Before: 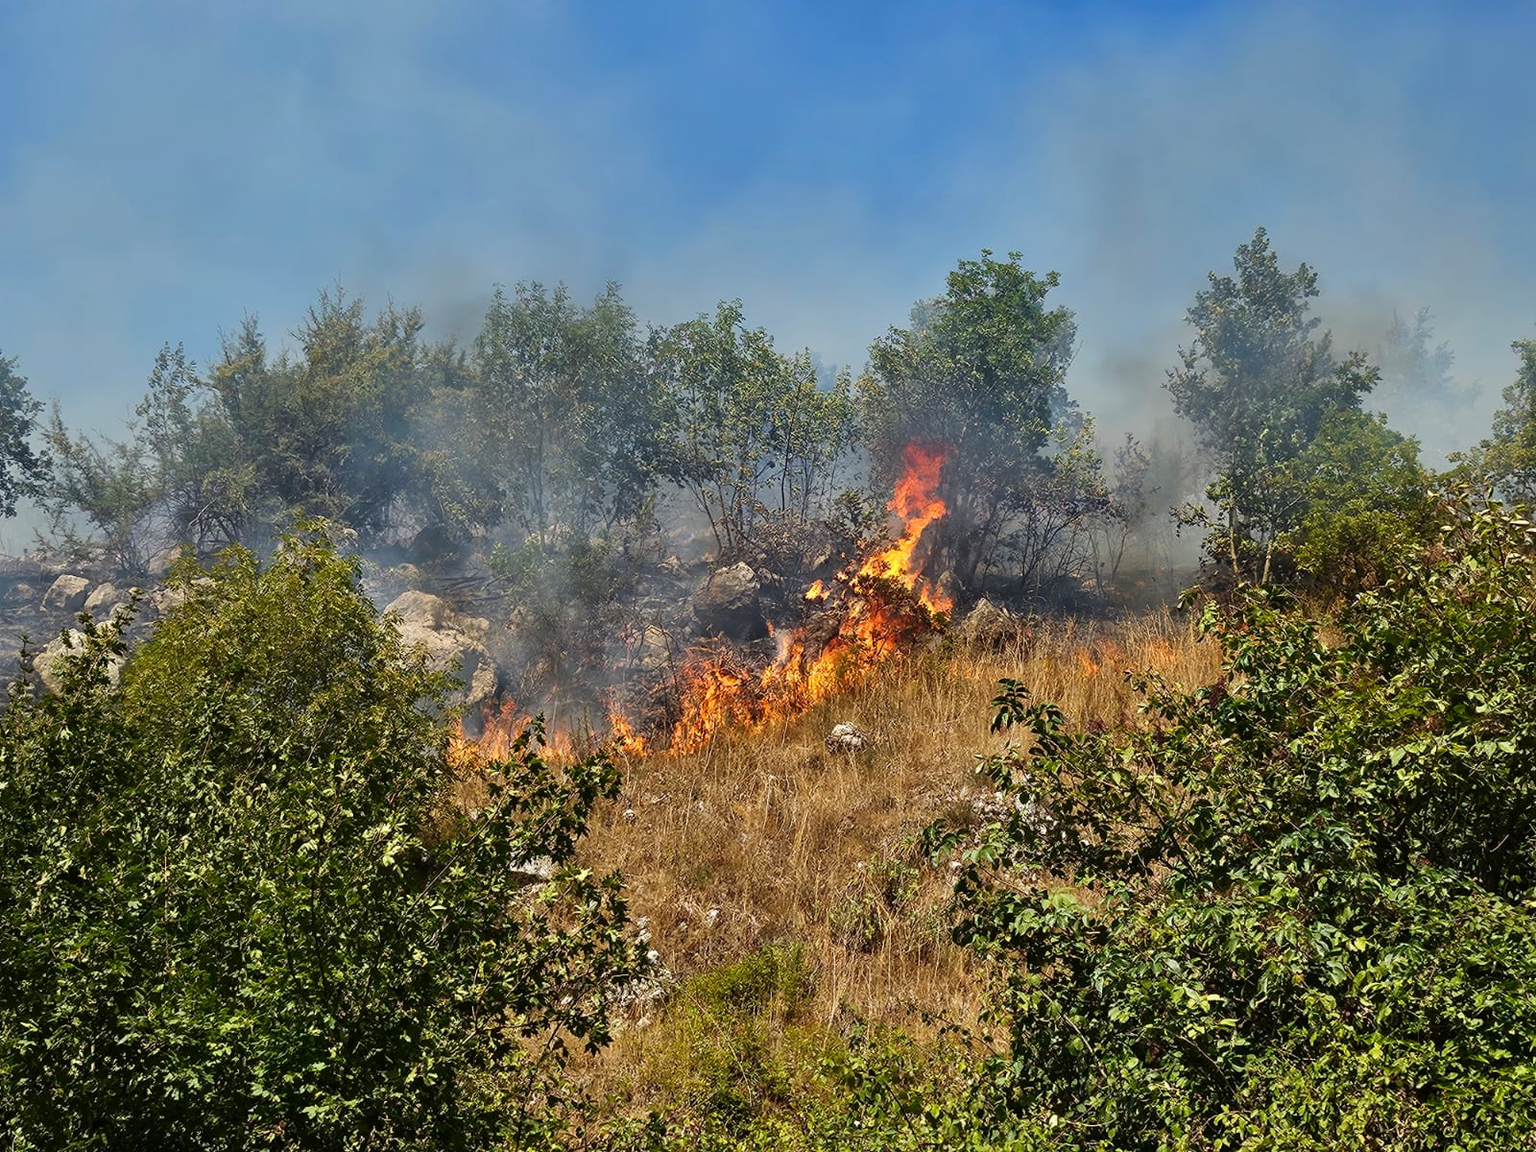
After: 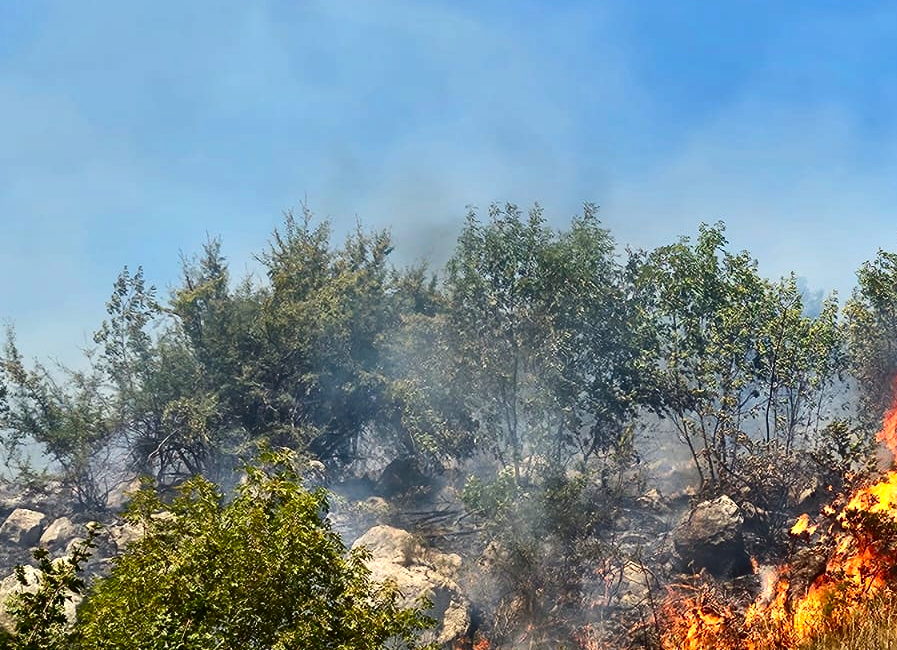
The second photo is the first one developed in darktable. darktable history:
exposure: exposure 0.473 EV, compensate highlight preservation false
crop and rotate: left 3.05%, top 7.503%, right 40.85%, bottom 38.285%
tone equalizer: edges refinement/feathering 500, mask exposure compensation -1.25 EV, preserve details no
contrast brightness saturation: contrast 0.196, brightness -0.102, saturation 0.098
